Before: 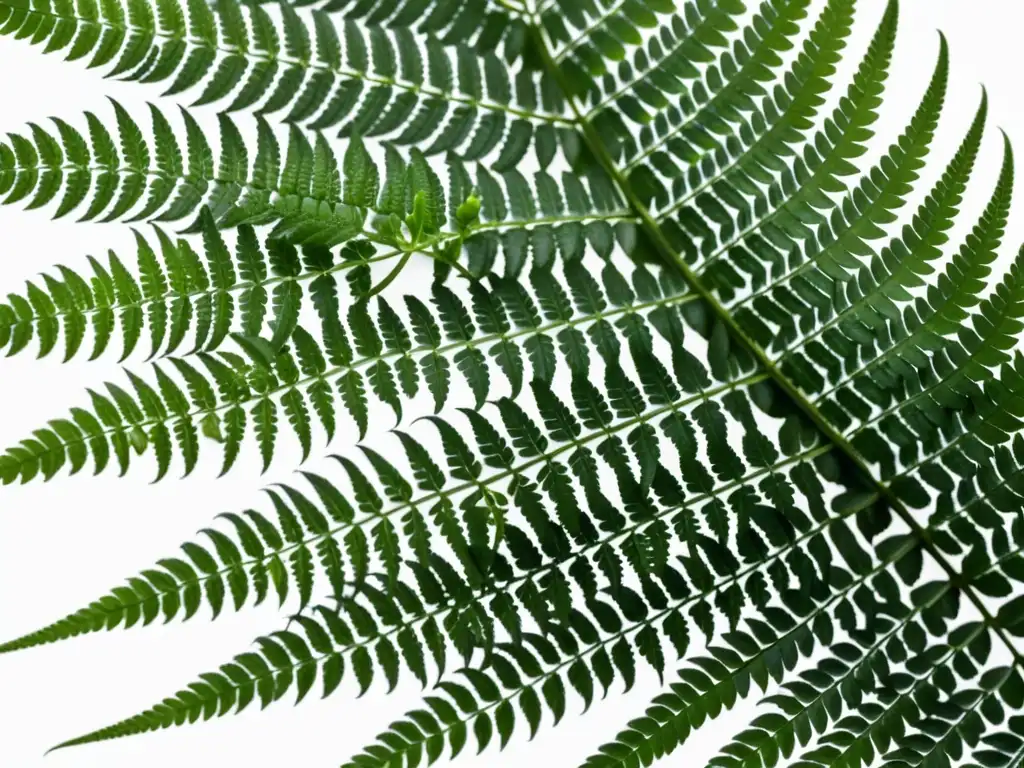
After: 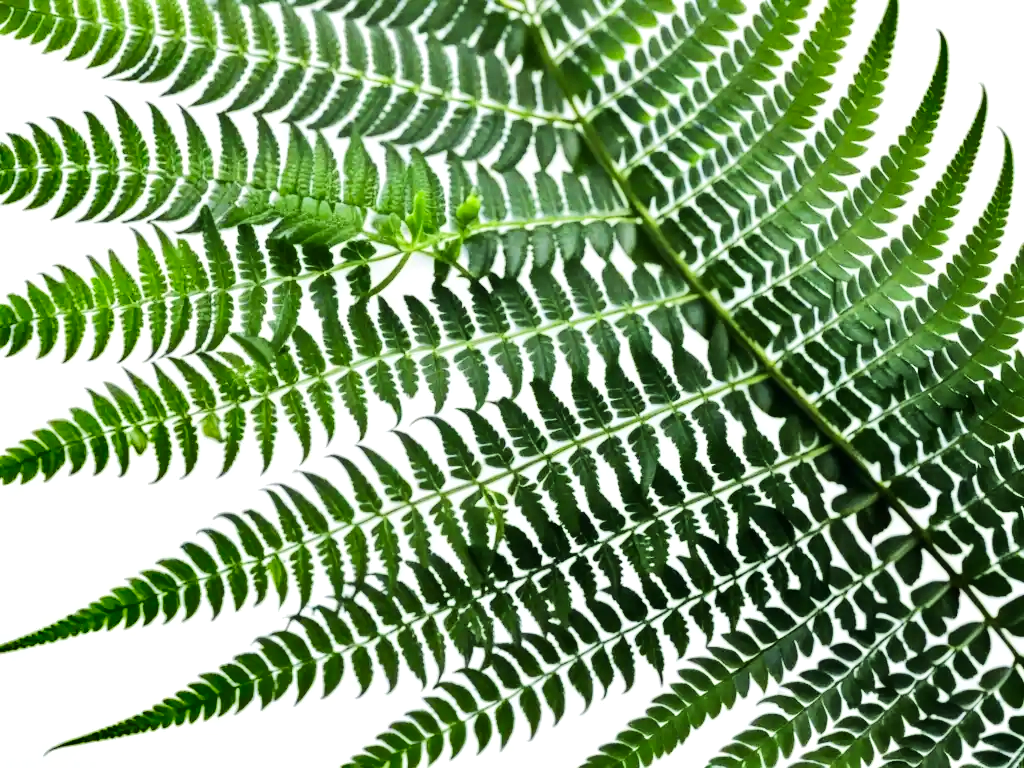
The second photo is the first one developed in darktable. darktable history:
shadows and highlights: soften with gaussian
tone equalizer: -7 EV 0.152 EV, -6 EV 0.635 EV, -5 EV 1.11 EV, -4 EV 1.32 EV, -3 EV 1.18 EV, -2 EV 0.6 EV, -1 EV 0.152 EV, edges refinement/feathering 500, mask exposure compensation -1.57 EV, preserve details no
